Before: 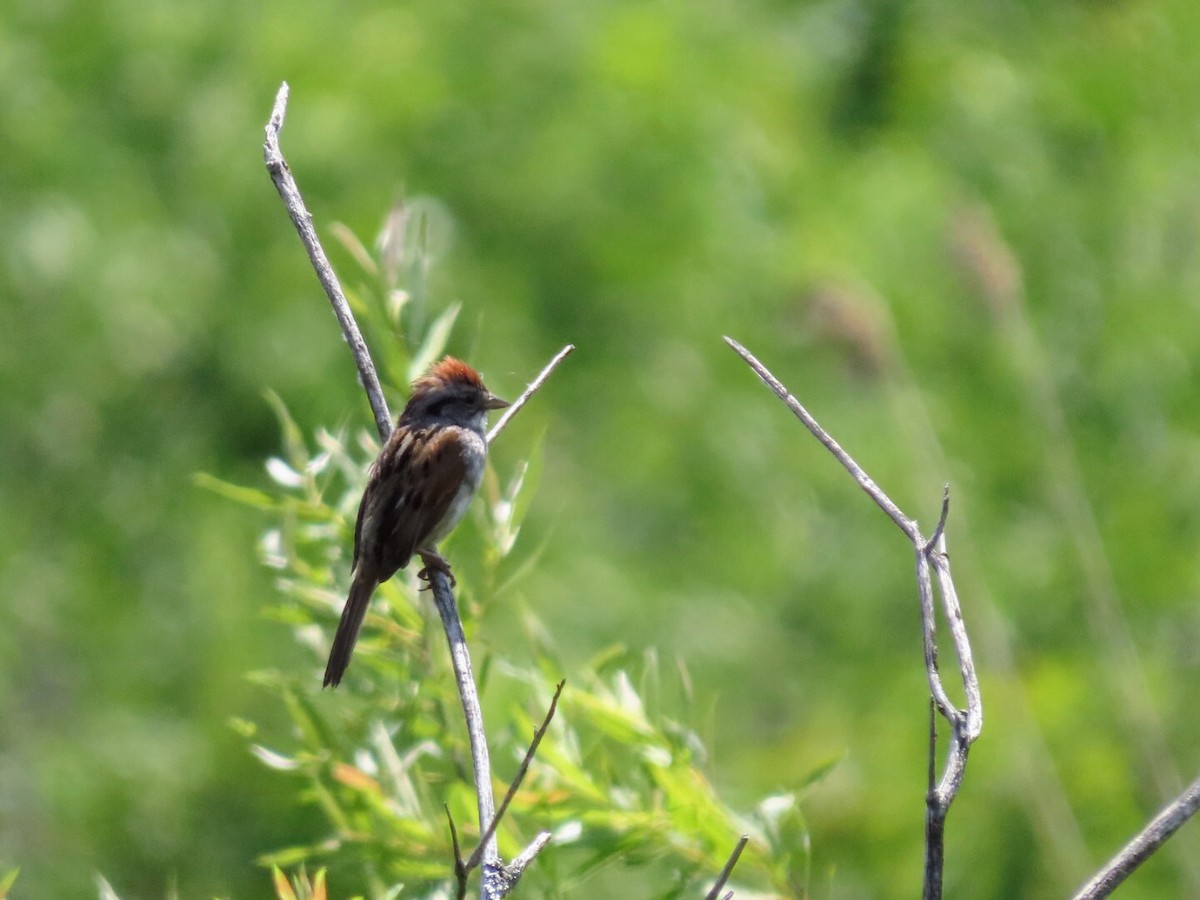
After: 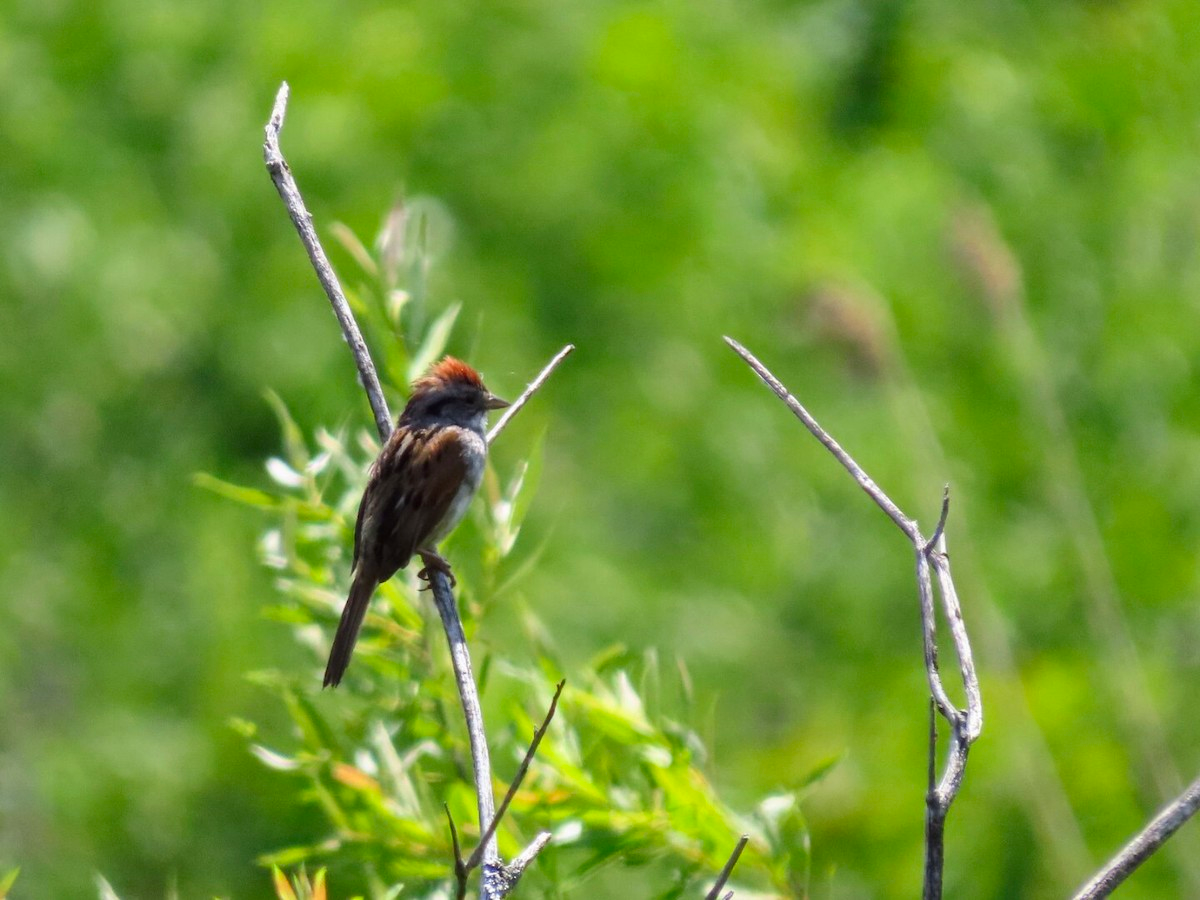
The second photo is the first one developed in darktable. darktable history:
contrast brightness saturation: contrast 0.093, saturation 0.265
shadows and highlights: soften with gaussian
